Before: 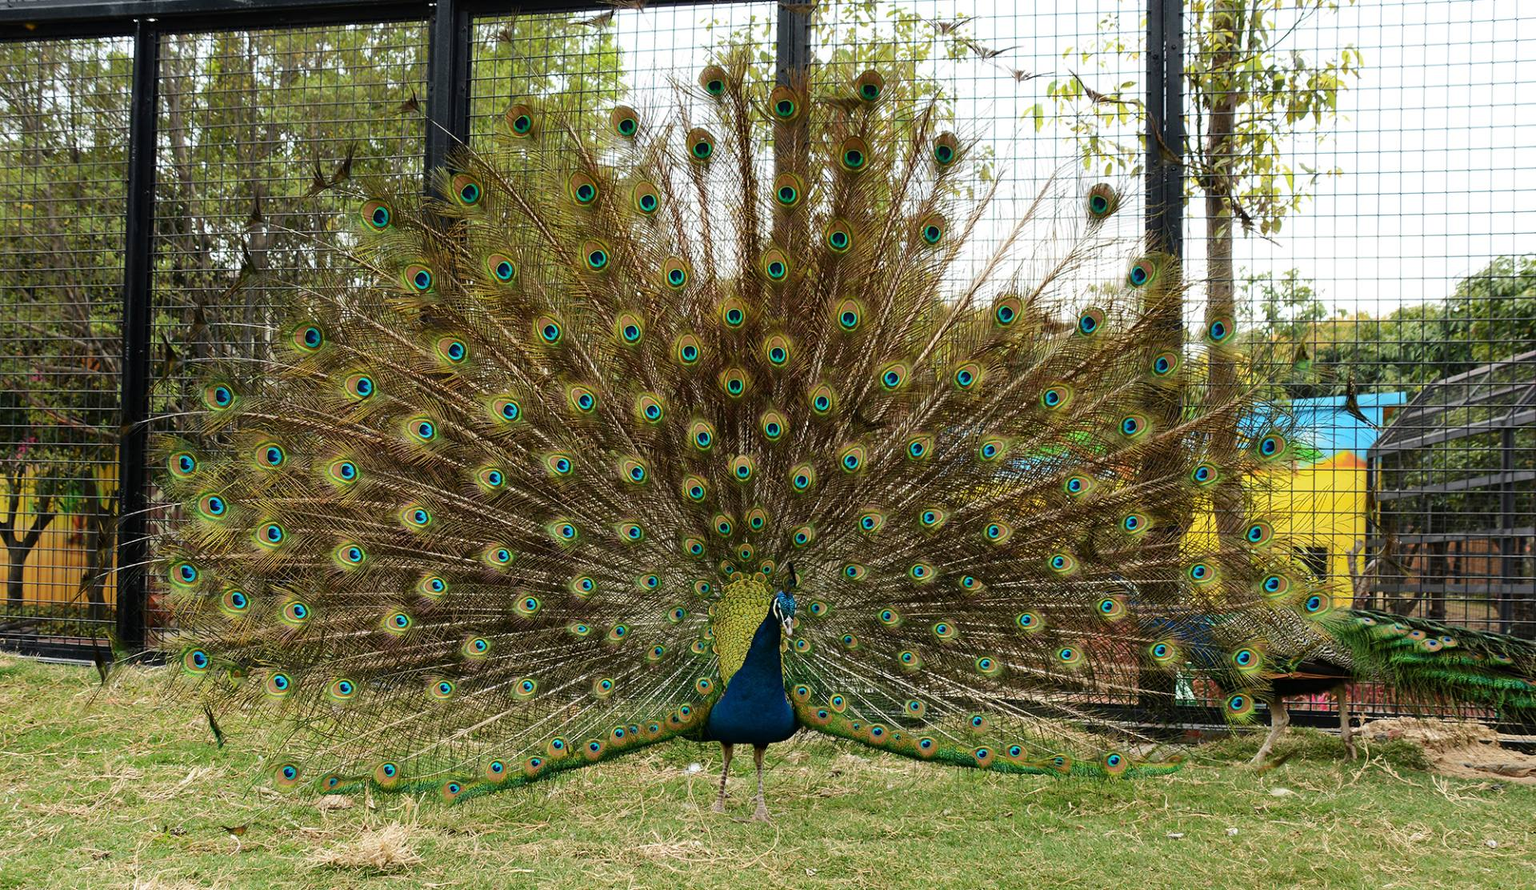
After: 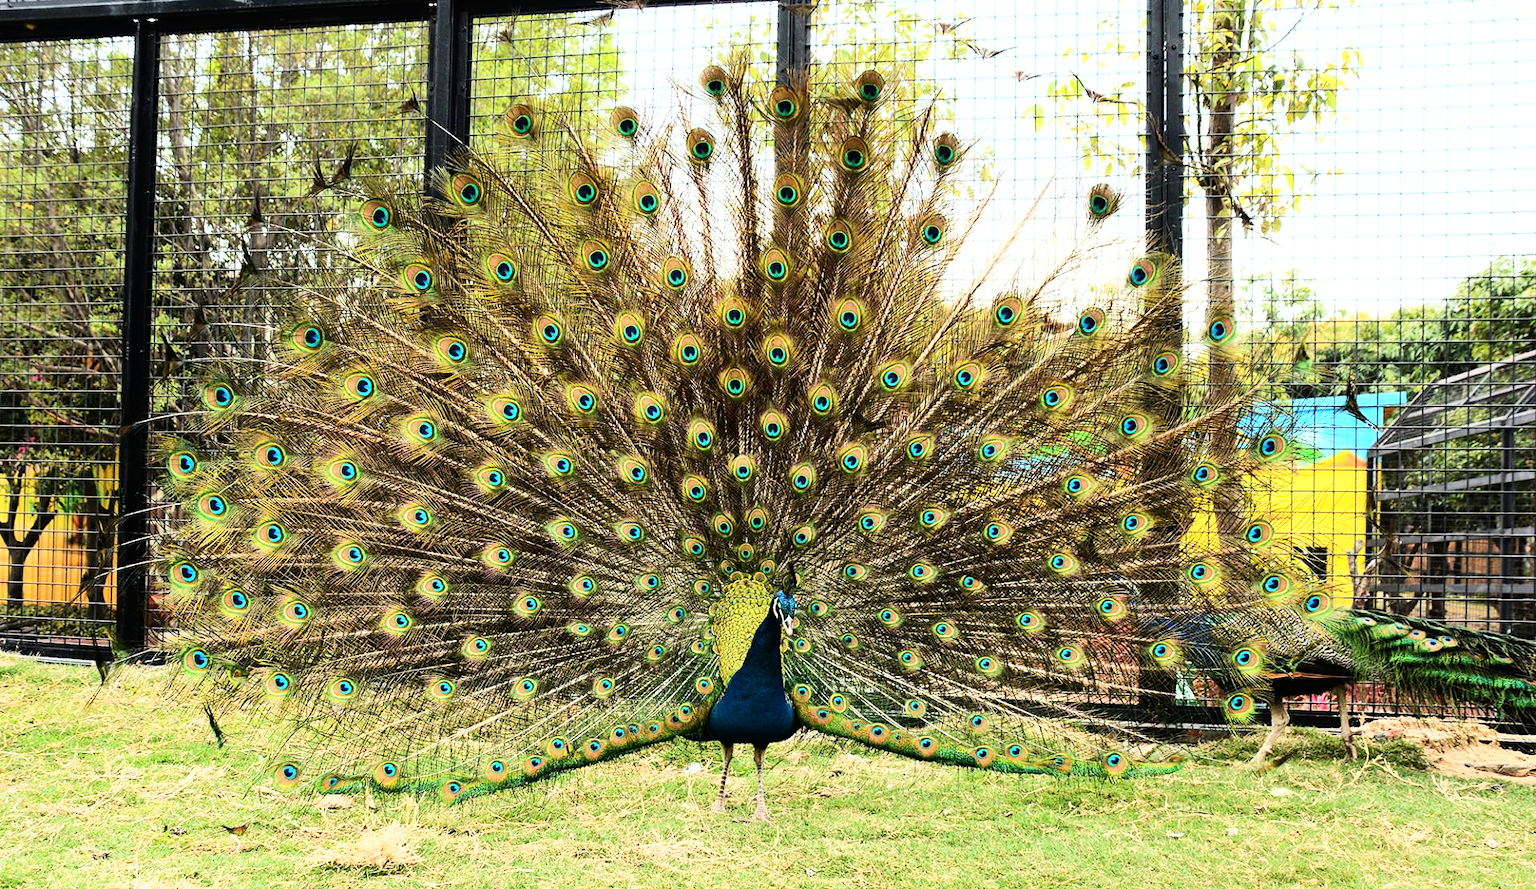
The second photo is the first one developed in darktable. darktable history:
base curve: curves: ch0 [(0, 0) (0.007, 0.004) (0.027, 0.03) (0.046, 0.07) (0.207, 0.54) (0.442, 0.872) (0.673, 0.972) (1, 1)]
